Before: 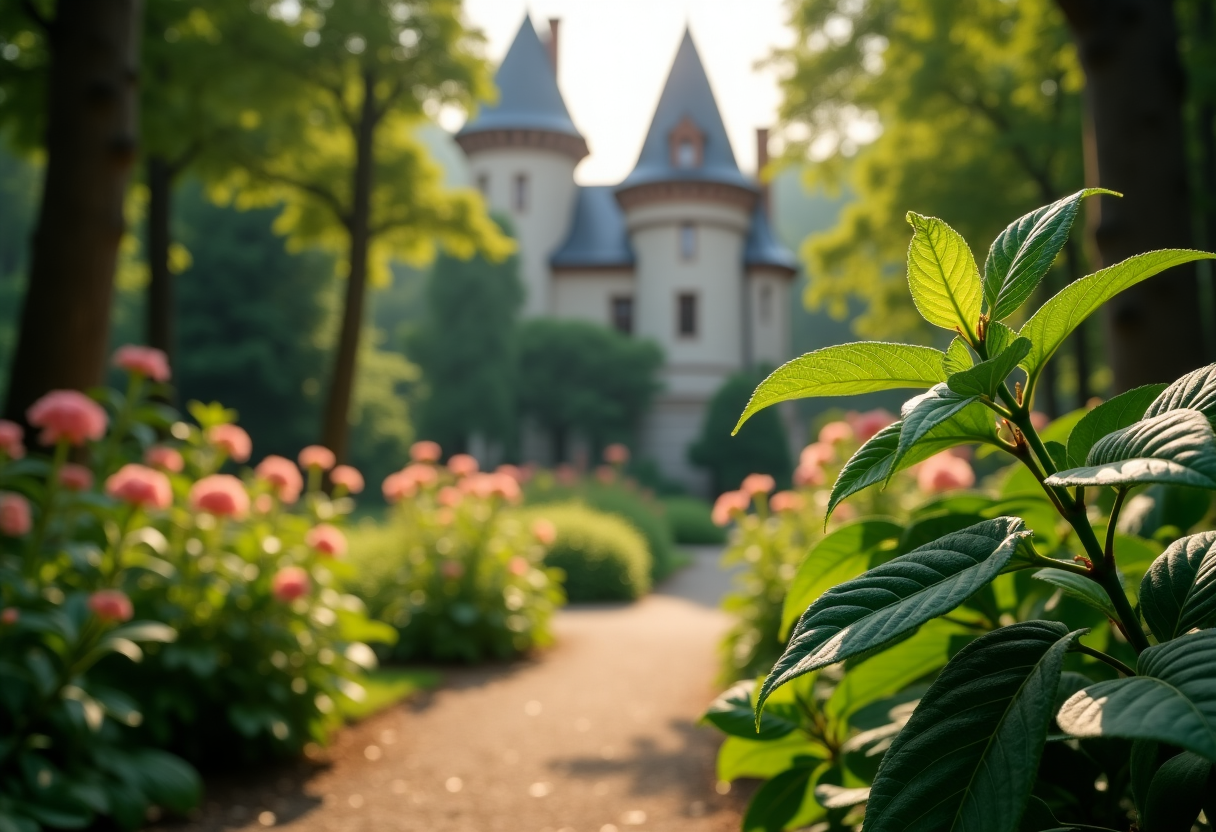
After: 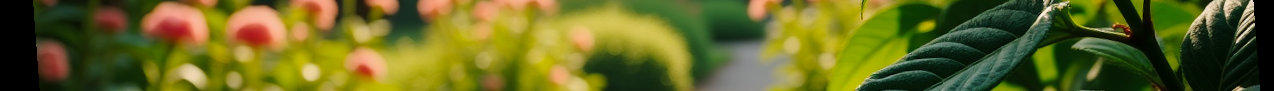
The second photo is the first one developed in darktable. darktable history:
crop and rotate: top 59.084%, bottom 30.916%
tone curve: curves: ch0 [(0, 0) (0.003, 0.002) (0.011, 0.009) (0.025, 0.02) (0.044, 0.034) (0.069, 0.046) (0.1, 0.062) (0.136, 0.083) (0.177, 0.119) (0.224, 0.162) (0.277, 0.216) (0.335, 0.282) (0.399, 0.365) (0.468, 0.457) (0.543, 0.541) (0.623, 0.624) (0.709, 0.713) (0.801, 0.797) (0.898, 0.889) (1, 1)], preserve colors none
rotate and perspective: rotation -4.25°, automatic cropping off
